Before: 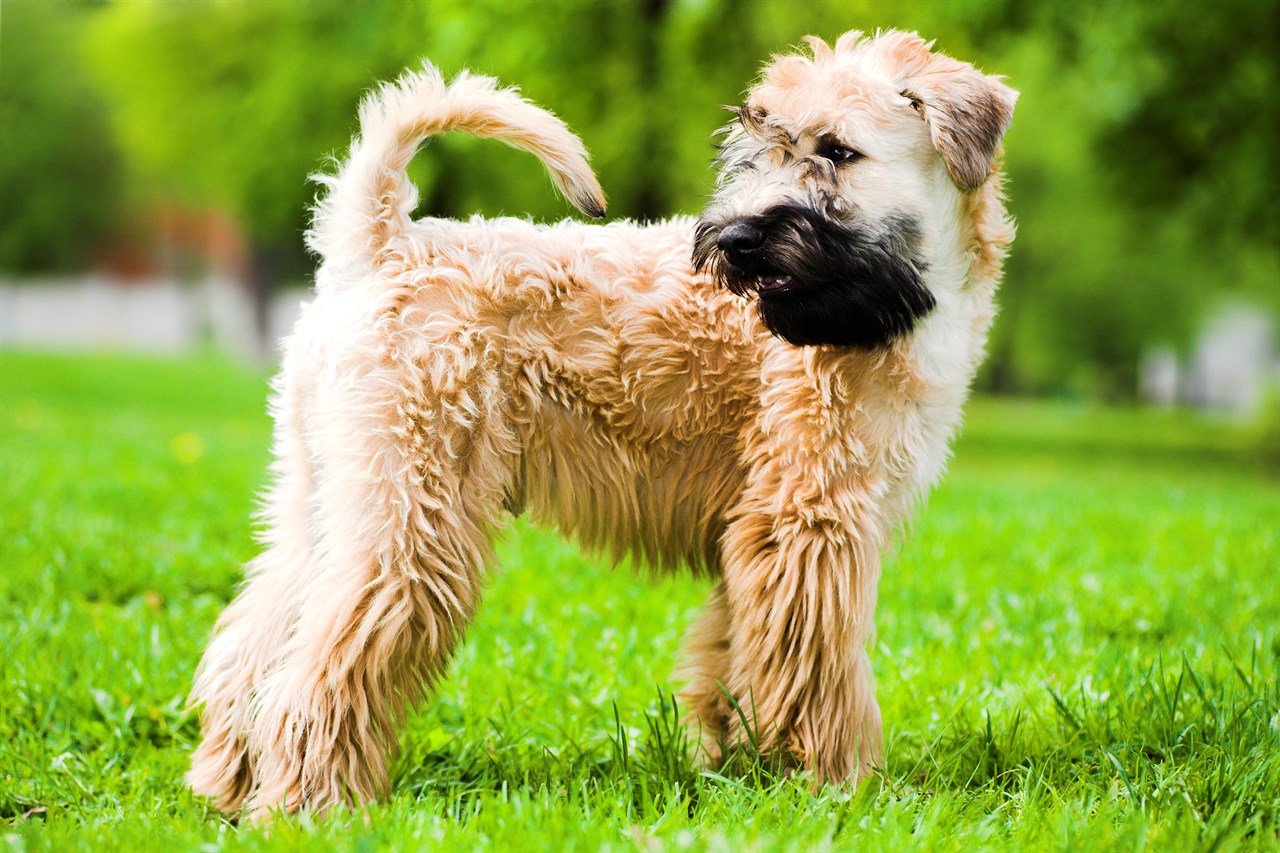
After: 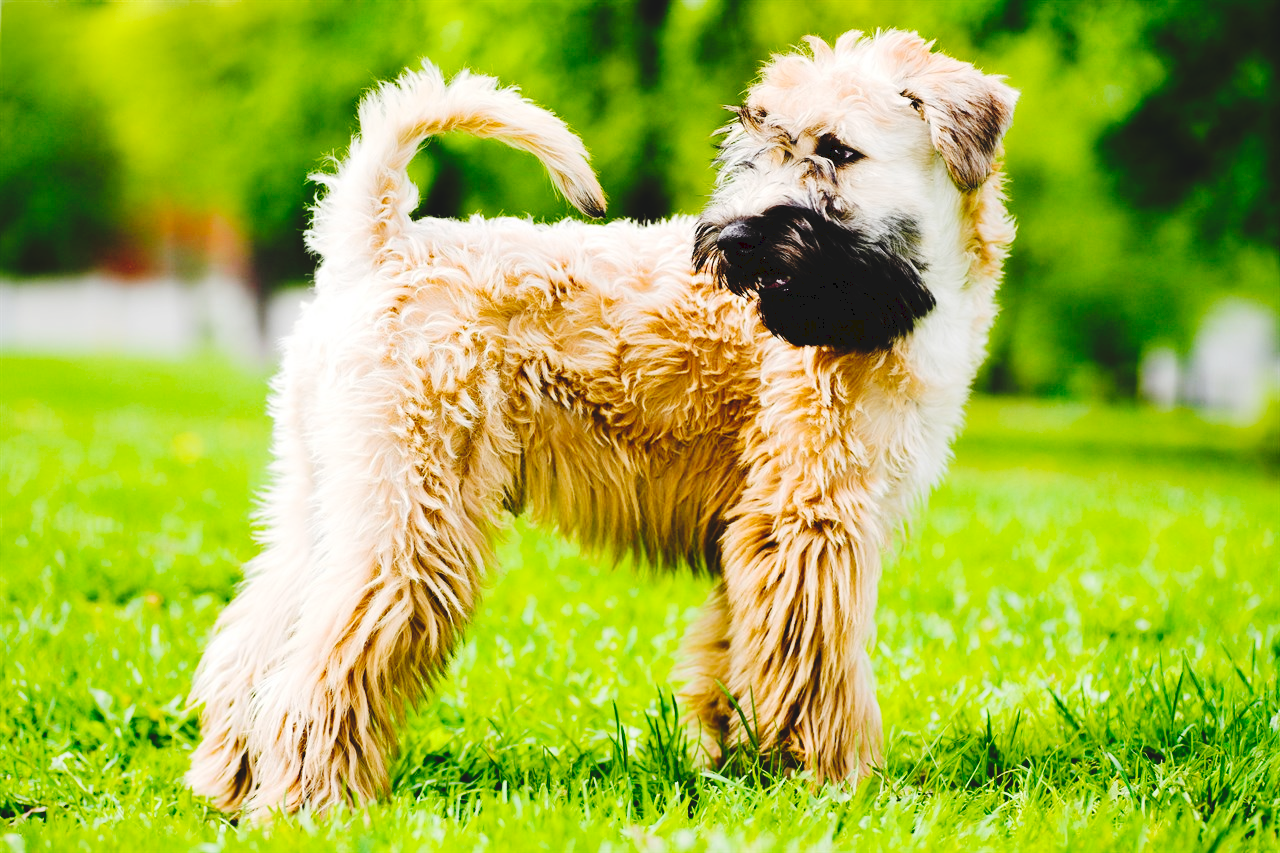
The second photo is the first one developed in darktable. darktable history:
tone equalizer: -7 EV 0.127 EV
tone curve: curves: ch0 [(0, 0) (0.003, 0.084) (0.011, 0.084) (0.025, 0.084) (0.044, 0.084) (0.069, 0.085) (0.1, 0.09) (0.136, 0.1) (0.177, 0.119) (0.224, 0.144) (0.277, 0.205) (0.335, 0.298) (0.399, 0.417) (0.468, 0.525) (0.543, 0.631) (0.623, 0.72) (0.709, 0.8) (0.801, 0.867) (0.898, 0.934) (1, 1)], preserve colors none
